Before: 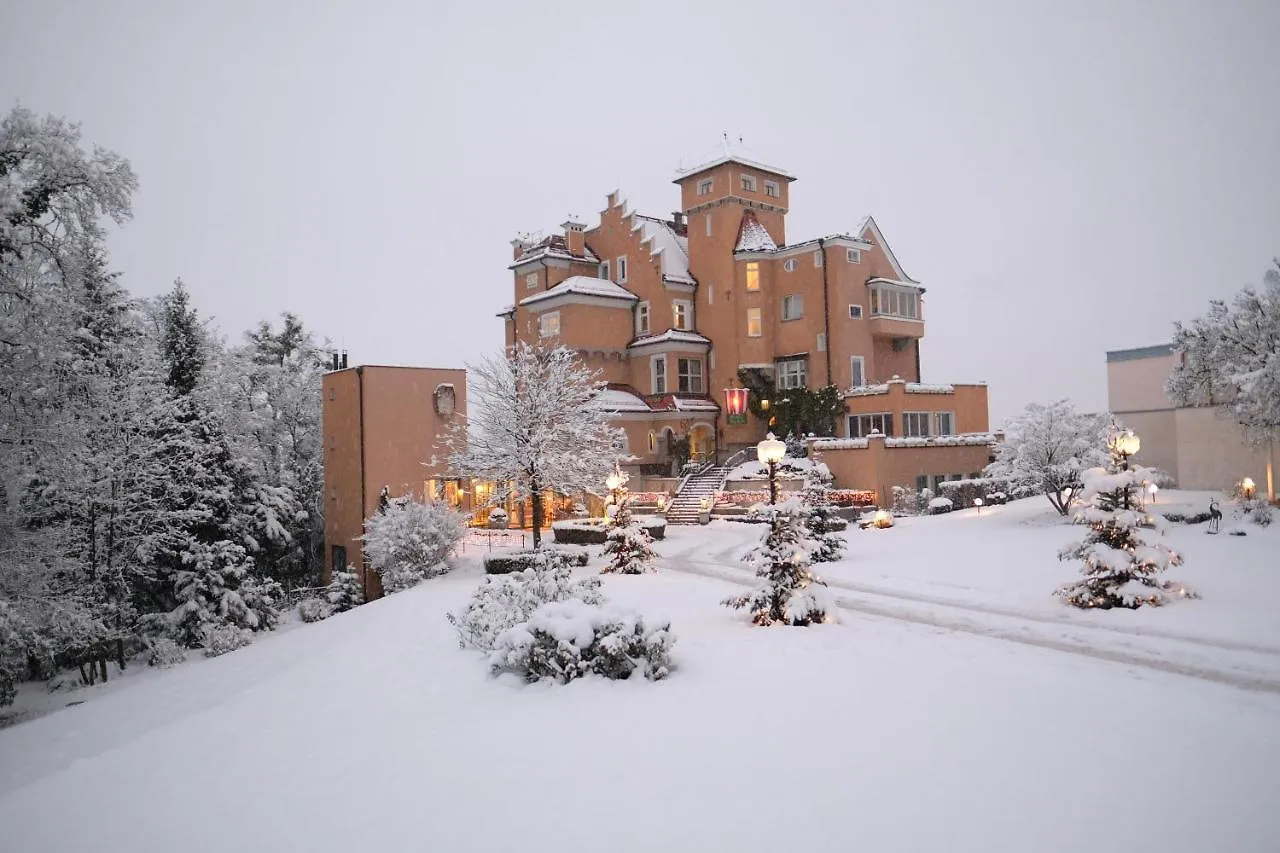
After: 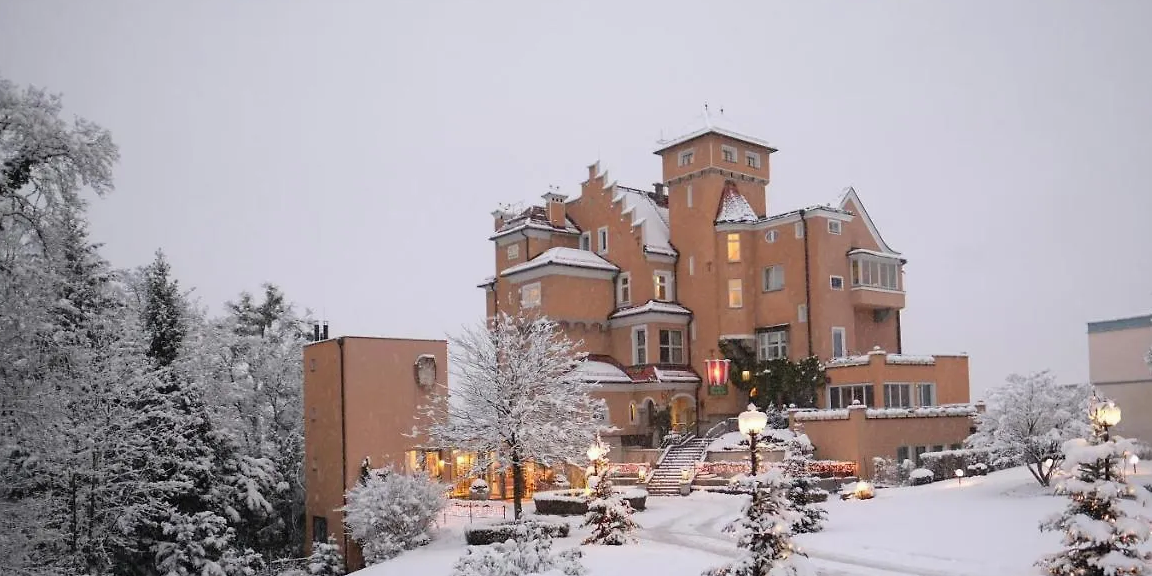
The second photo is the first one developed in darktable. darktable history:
tone equalizer: -7 EV 0.18 EV, -6 EV 0.12 EV, -5 EV 0.08 EV, -4 EV 0.04 EV, -2 EV -0.02 EV, -1 EV -0.04 EV, +0 EV -0.06 EV, luminance estimator HSV value / RGB max
crop: left 1.509%, top 3.452%, right 7.696%, bottom 28.452%
